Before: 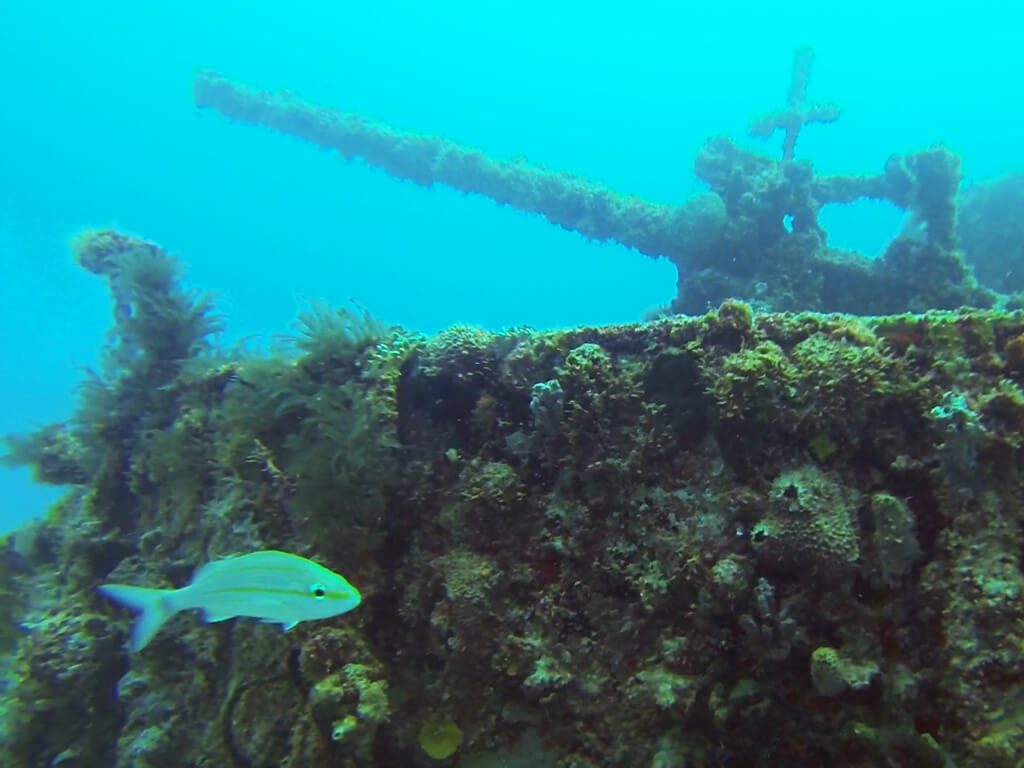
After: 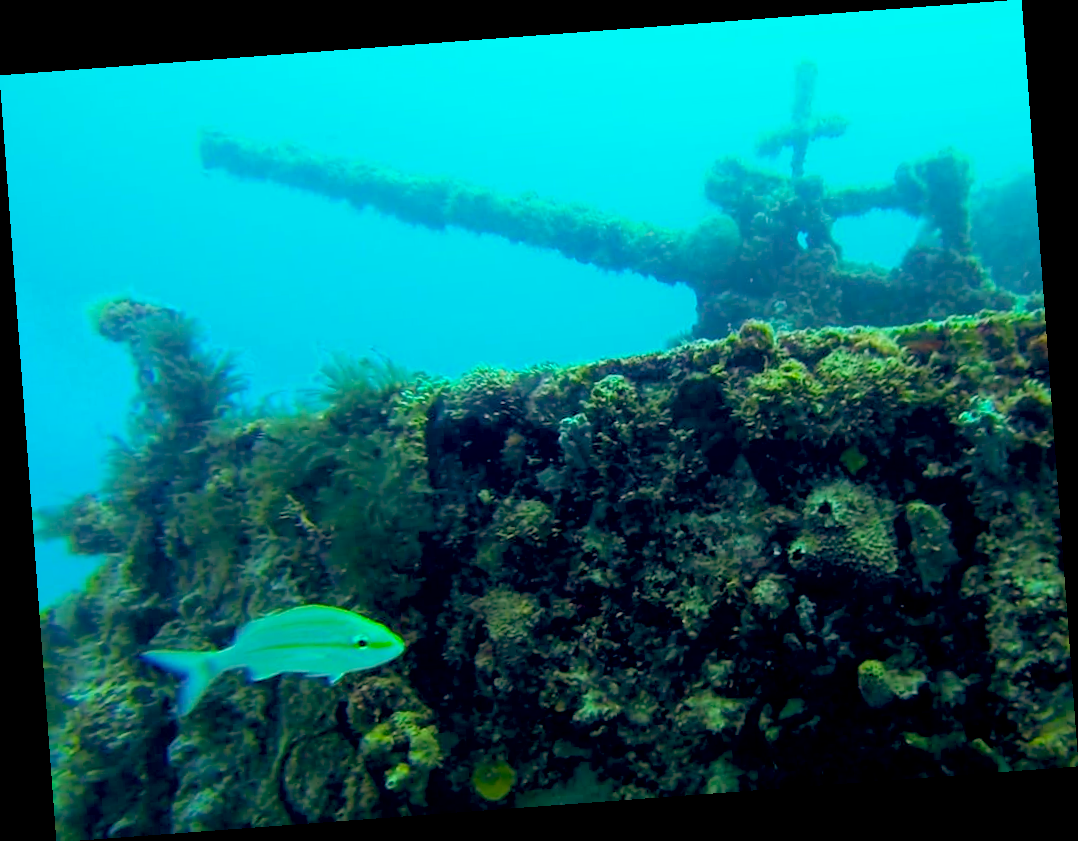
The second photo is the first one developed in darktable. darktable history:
rotate and perspective: rotation -4.25°, automatic cropping off
color balance rgb: perceptual saturation grading › global saturation 30%, global vibrance 10%
color balance: lift [0.975, 0.993, 1, 1.015], gamma [1.1, 1, 1, 0.945], gain [1, 1.04, 1, 0.95]
